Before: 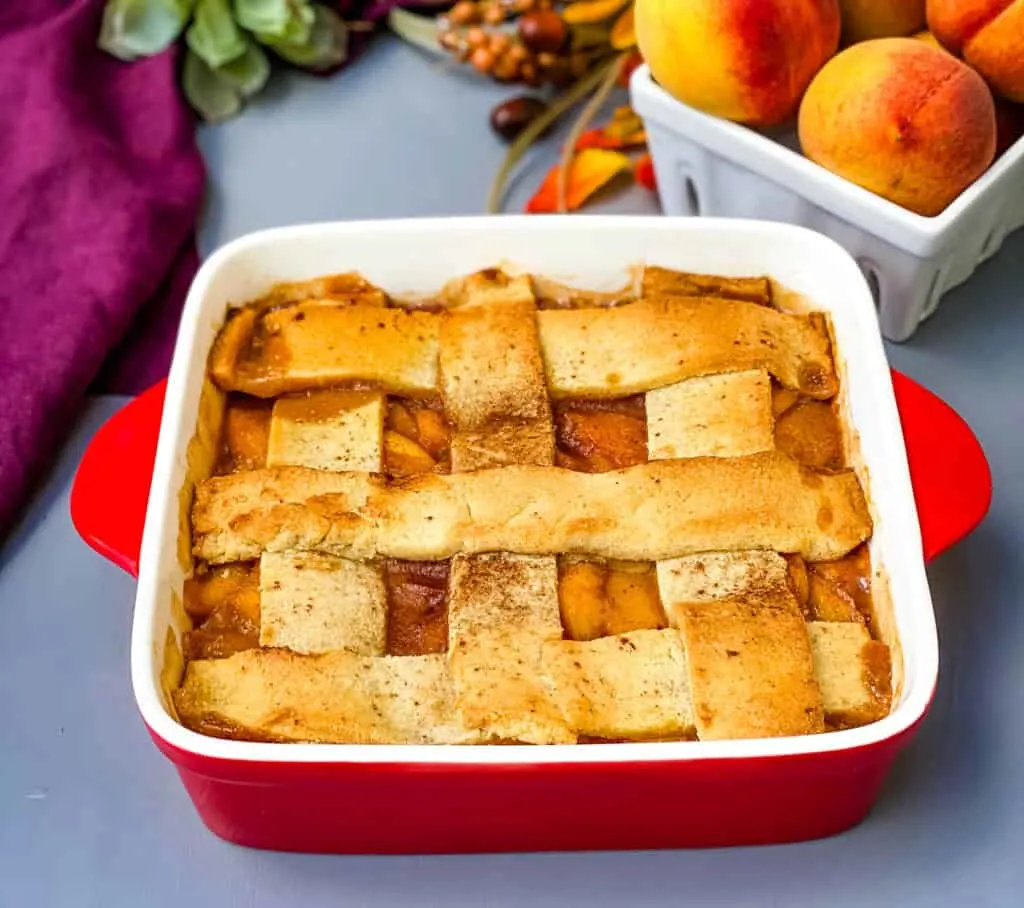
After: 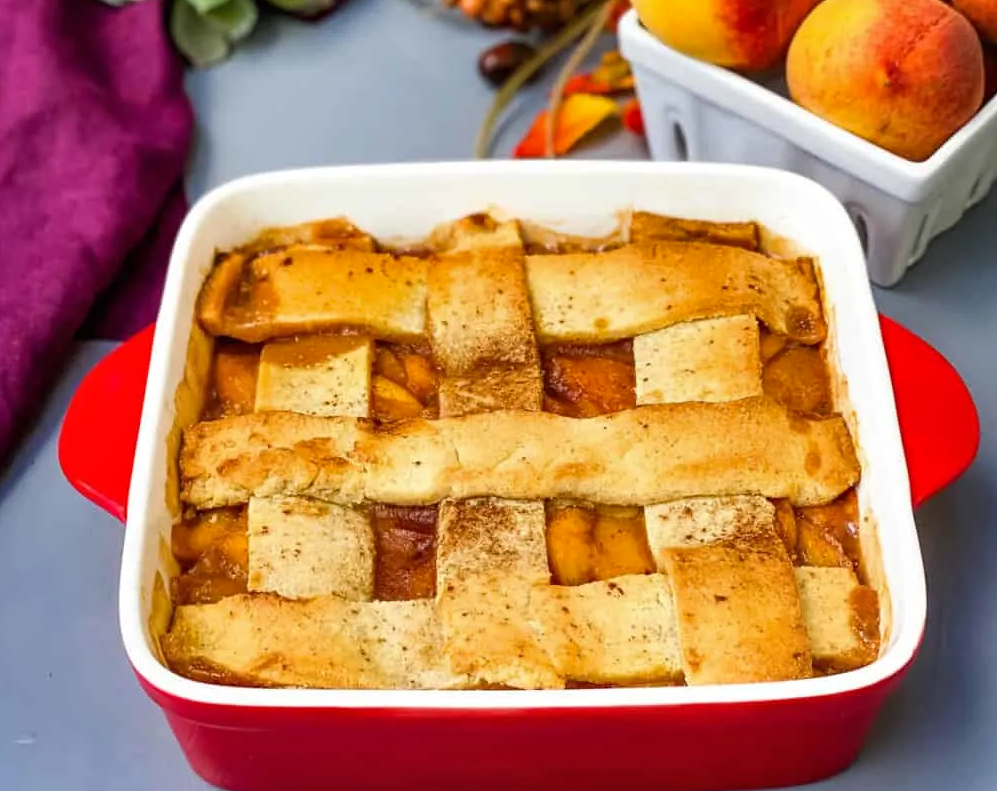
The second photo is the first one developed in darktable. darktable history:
crop: left 1.223%, top 6.142%, right 1.381%, bottom 6.728%
shadows and highlights: shadows 32.26, highlights -32.48, soften with gaussian
